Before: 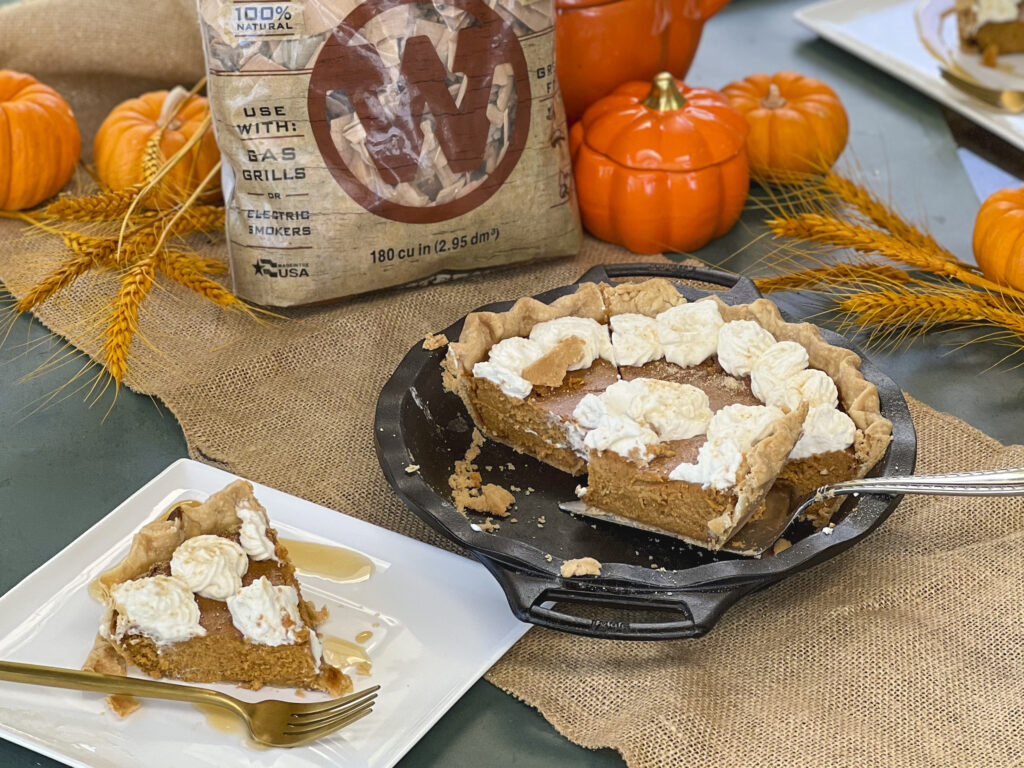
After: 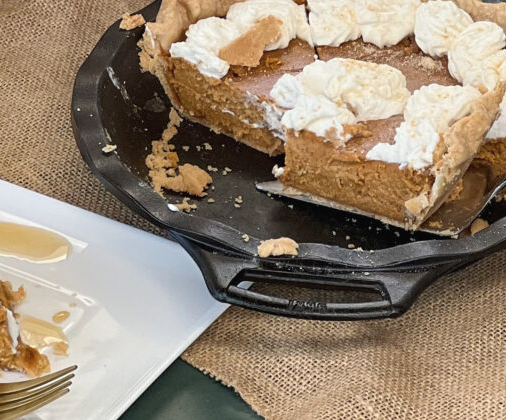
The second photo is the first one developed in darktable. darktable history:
contrast brightness saturation: saturation -0.17
crop: left 29.672%, top 41.786%, right 20.851%, bottom 3.487%
